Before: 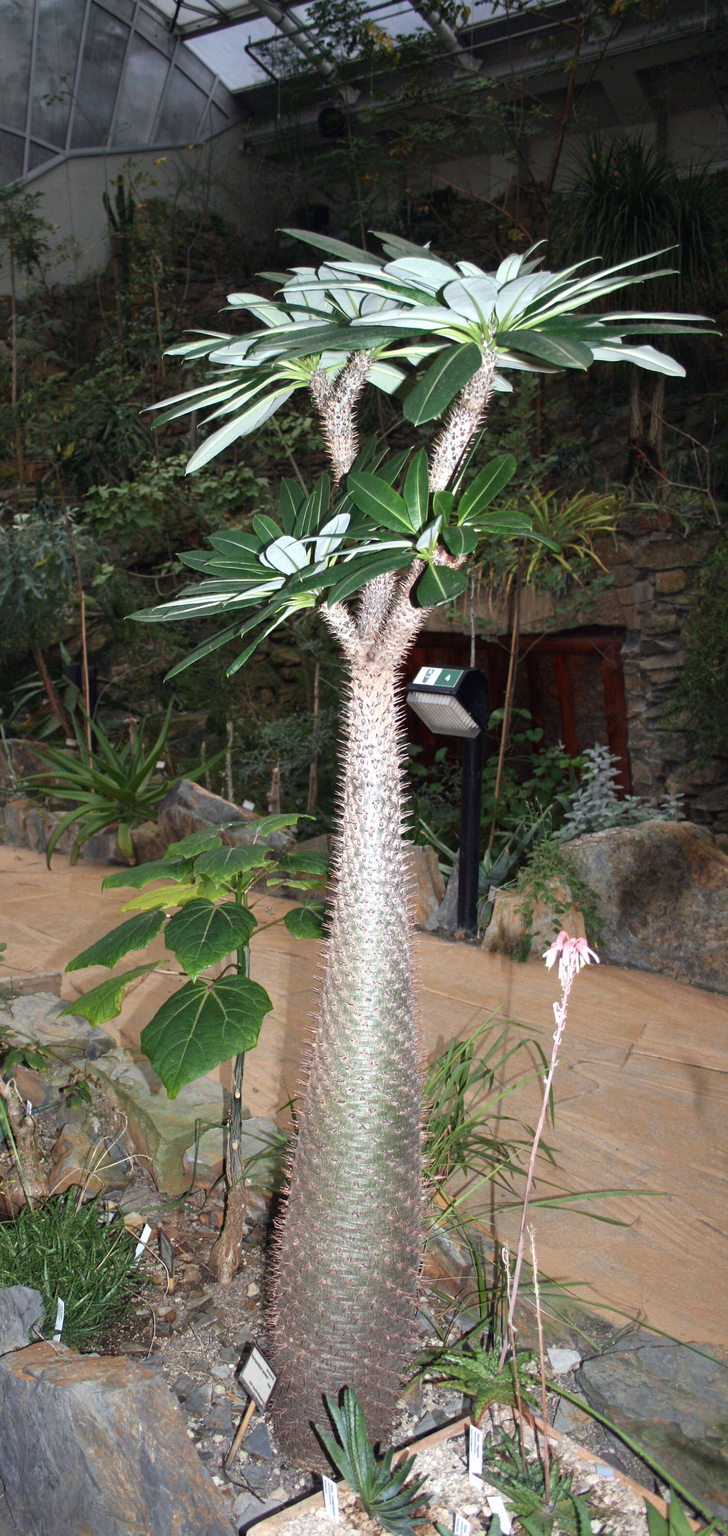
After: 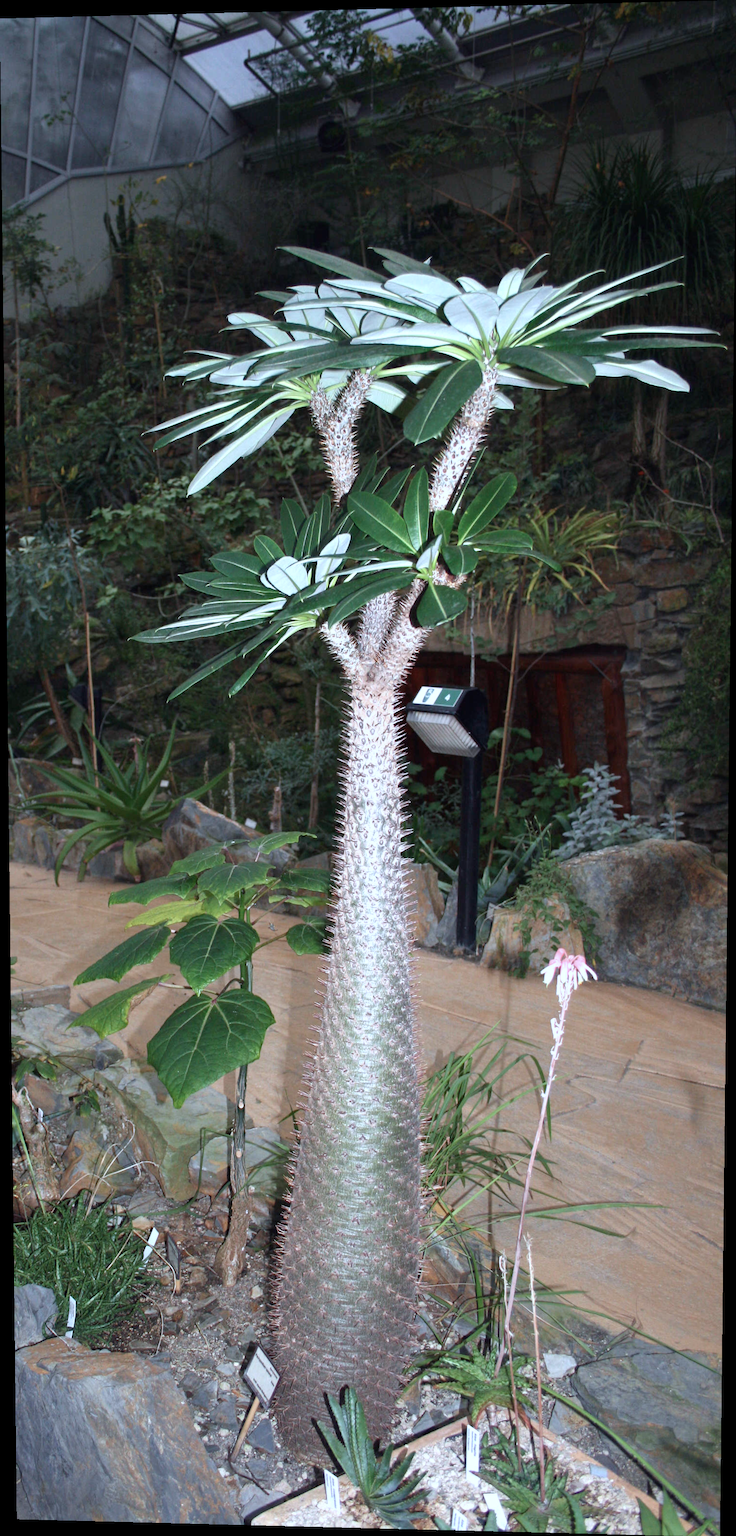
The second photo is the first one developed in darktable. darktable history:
rotate and perspective: lens shift (vertical) 0.048, lens shift (horizontal) -0.024, automatic cropping off
color calibration: illuminant as shot in camera, x 0.369, y 0.376, temperature 4328.46 K, gamut compression 3
